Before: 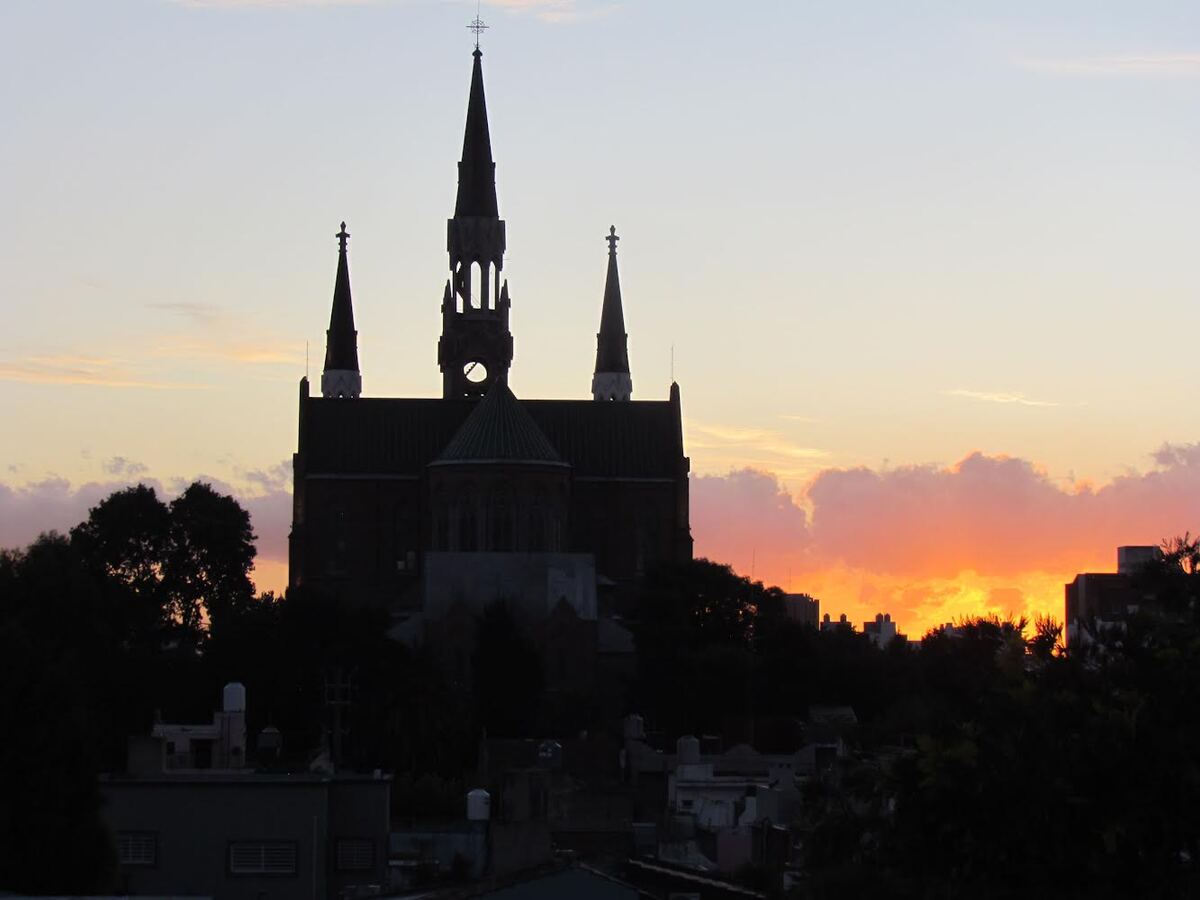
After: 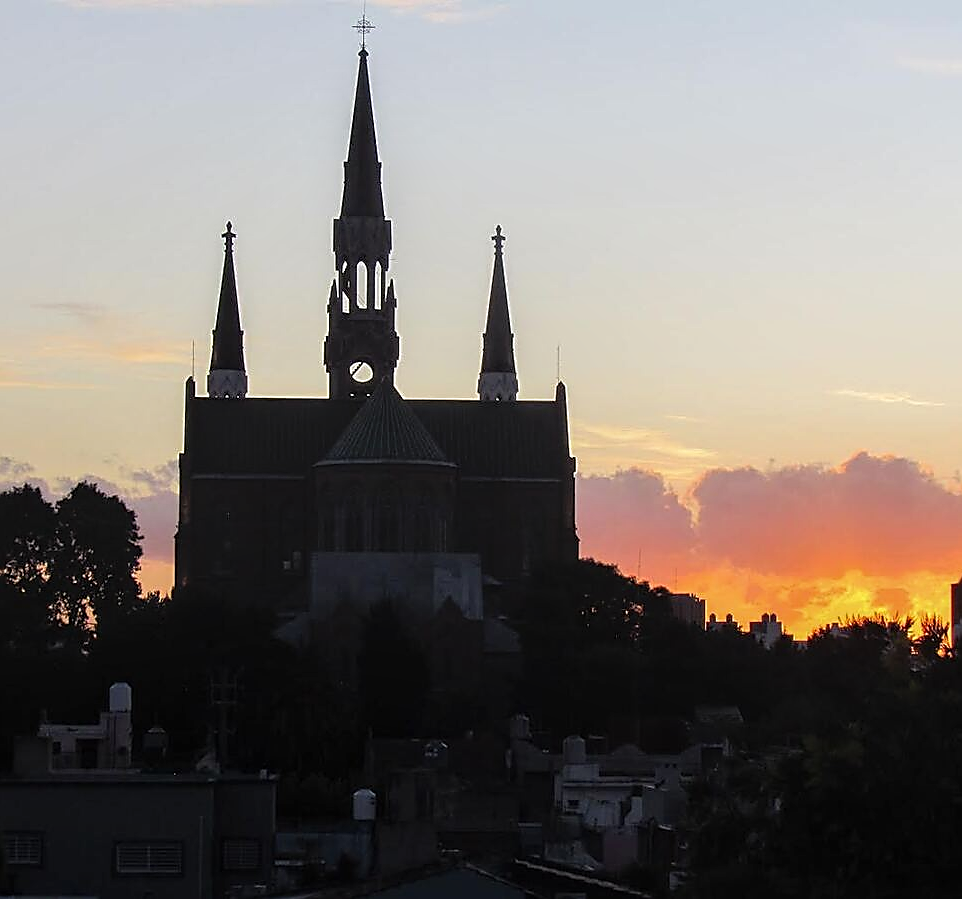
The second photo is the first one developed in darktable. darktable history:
local contrast: detail 130%
crop and rotate: left 9.549%, right 10.274%
sharpen: radius 1.374, amount 1.258, threshold 0.746
